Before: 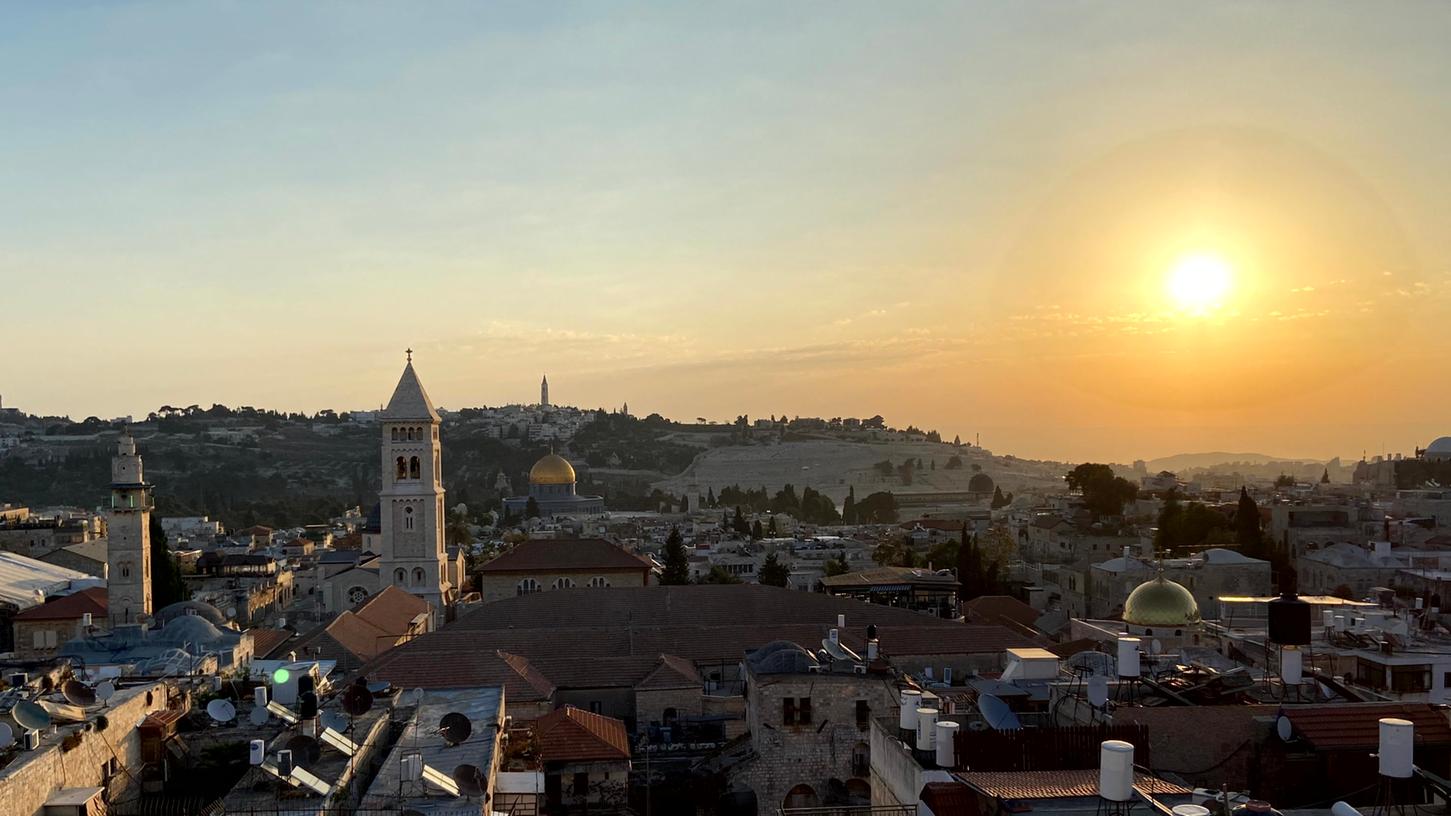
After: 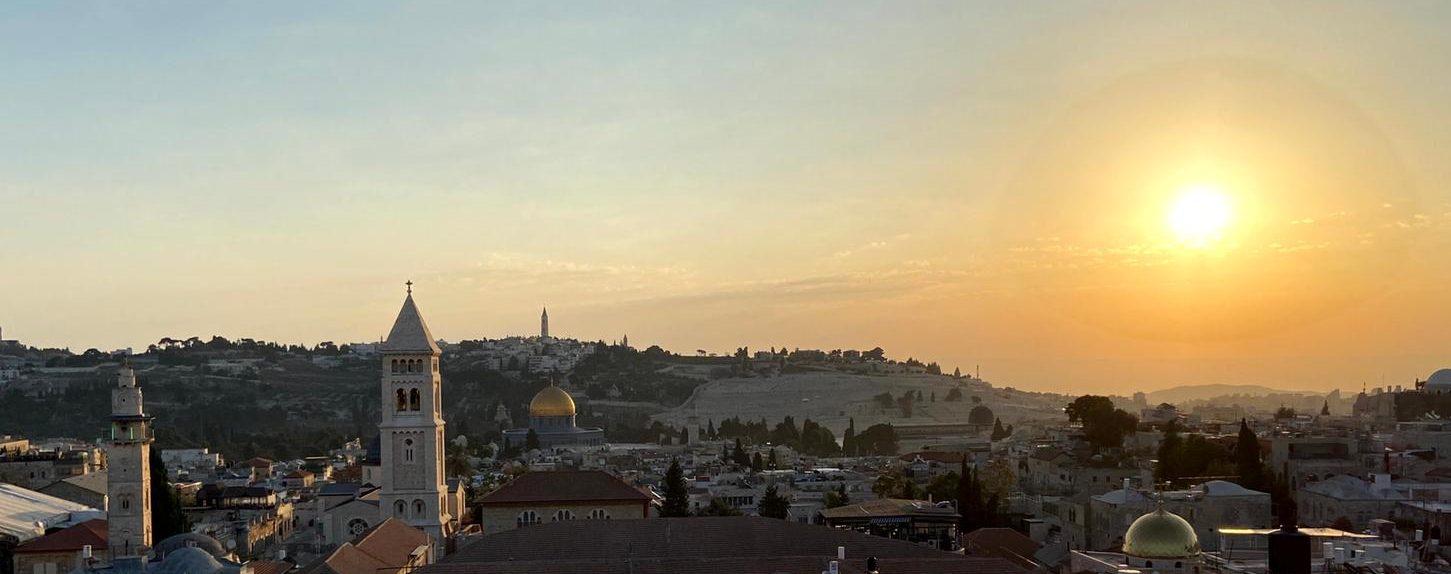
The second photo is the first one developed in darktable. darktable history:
crop and rotate: top 8.364%, bottom 21.212%
